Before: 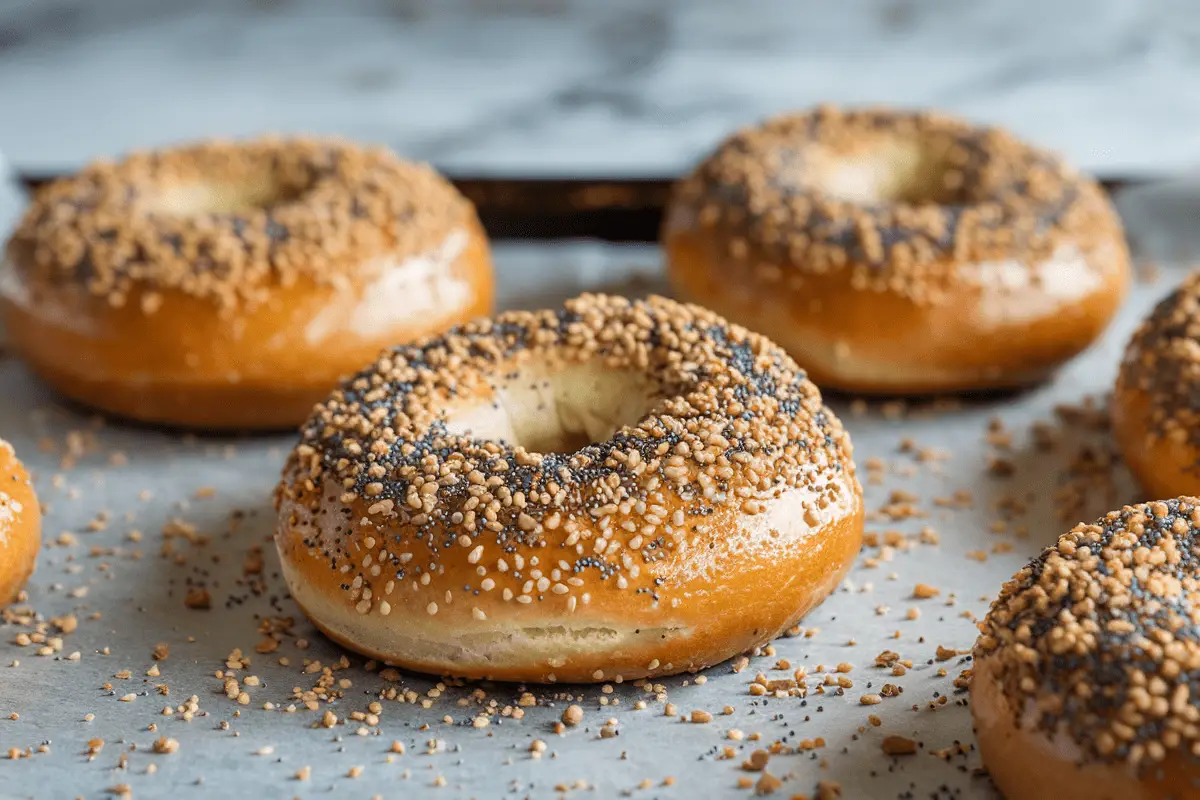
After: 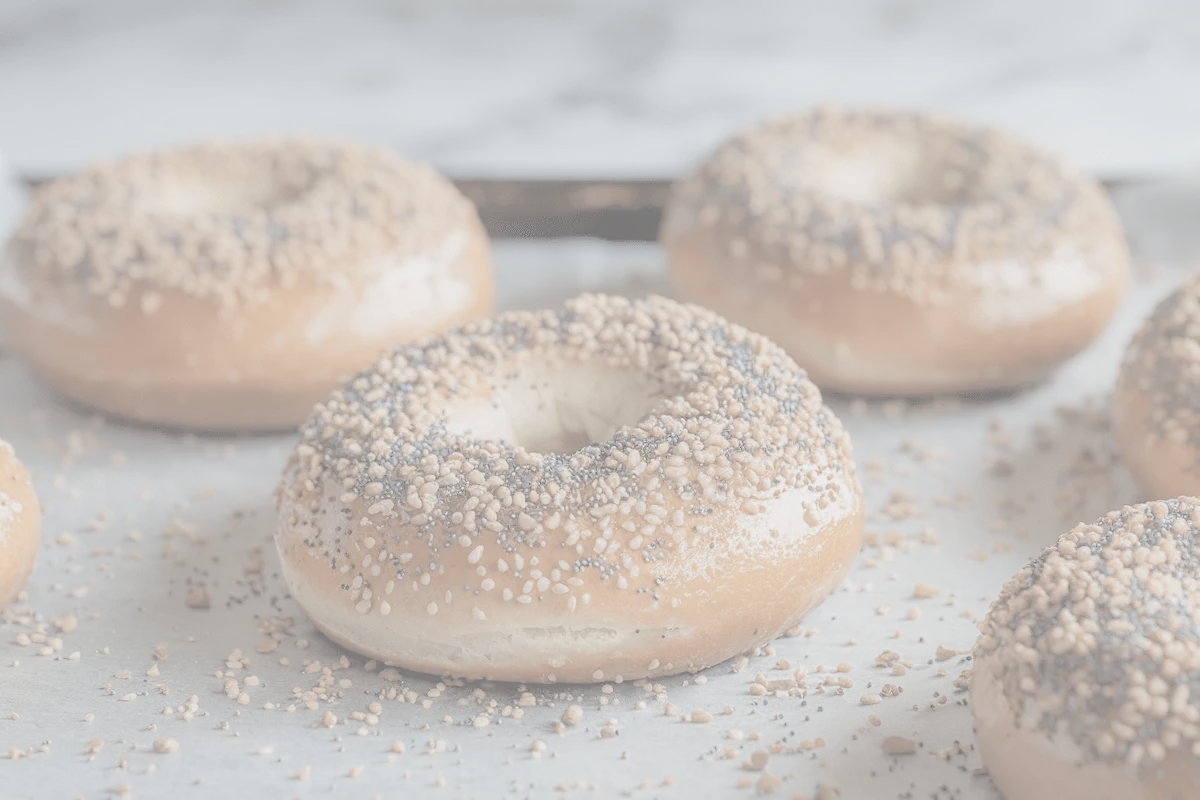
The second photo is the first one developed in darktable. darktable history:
exposure: black level correction 0.001, exposure 0.5 EV, compensate exposure bias true, compensate highlight preservation false
contrast brightness saturation: contrast -0.32, brightness 0.75, saturation -0.78
tone equalizer: -8 EV 0.25 EV, -7 EV 0.417 EV, -6 EV 0.417 EV, -5 EV 0.25 EV, -3 EV -0.25 EV, -2 EV -0.417 EV, -1 EV -0.417 EV, +0 EV -0.25 EV, edges refinement/feathering 500, mask exposure compensation -1.57 EV, preserve details guided filter
contrast equalizer: y [[0.5, 0.488, 0.462, 0.461, 0.491, 0.5], [0.5 ×6], [0.5 ×6], [0 ×6], [0 ×6]]
